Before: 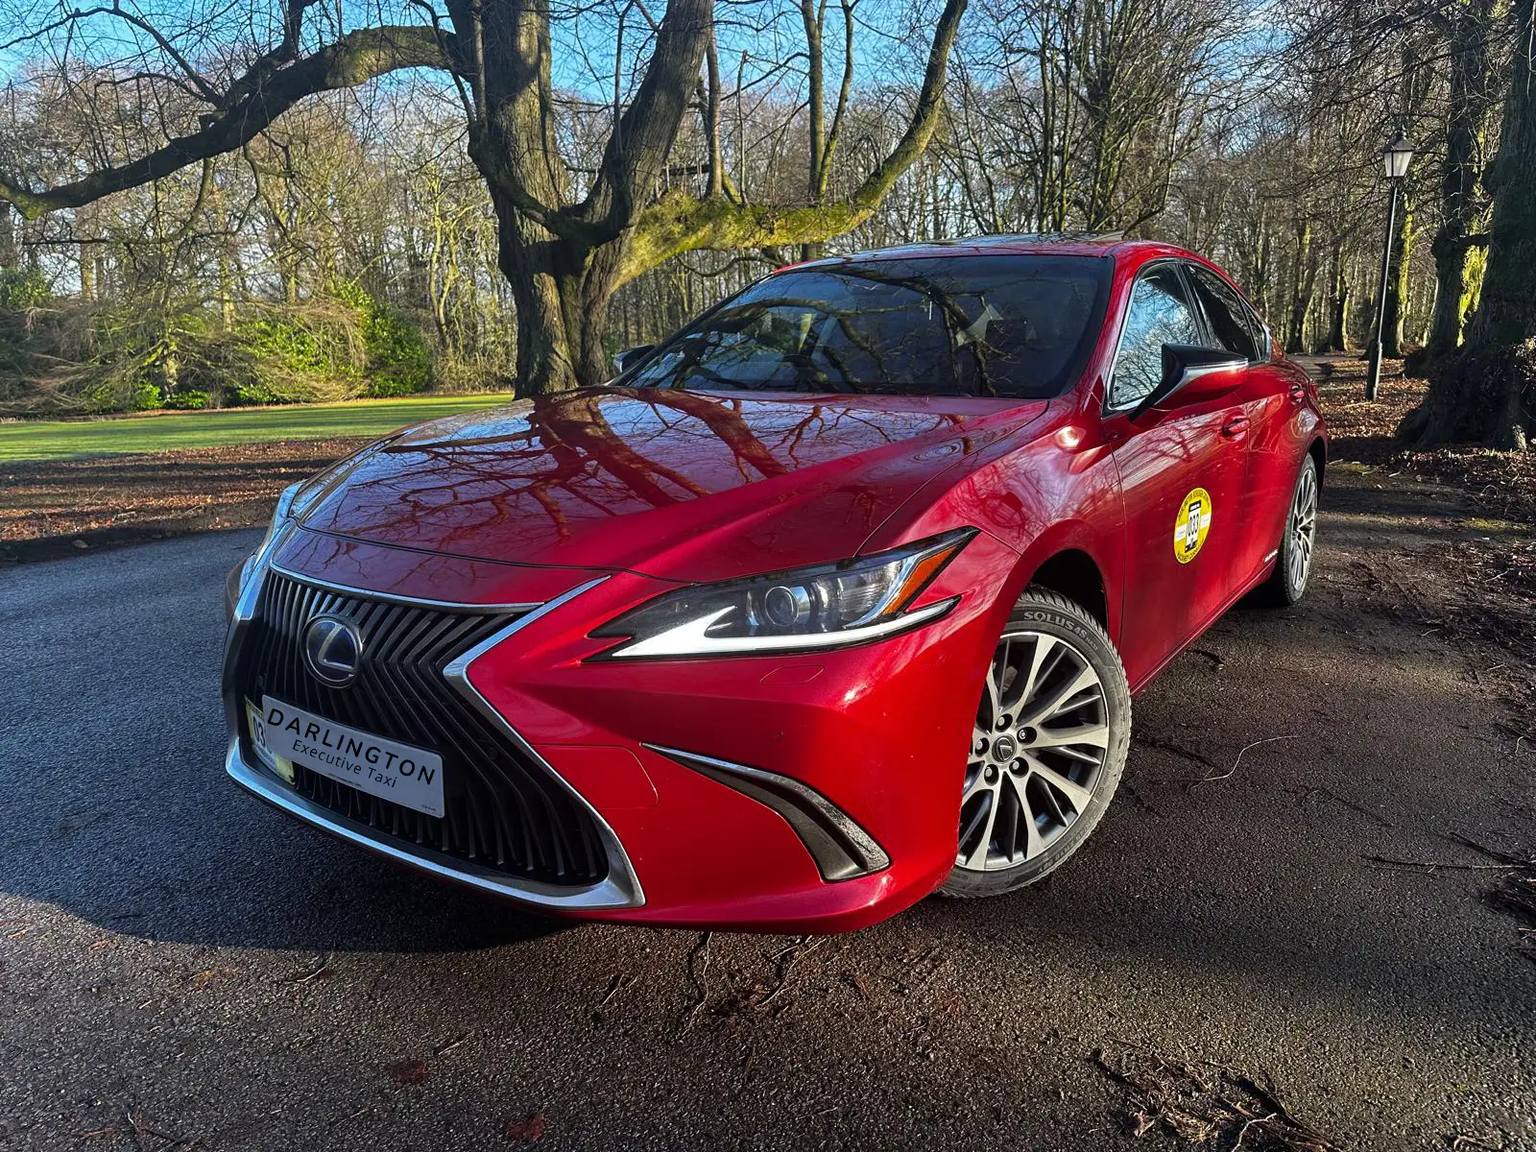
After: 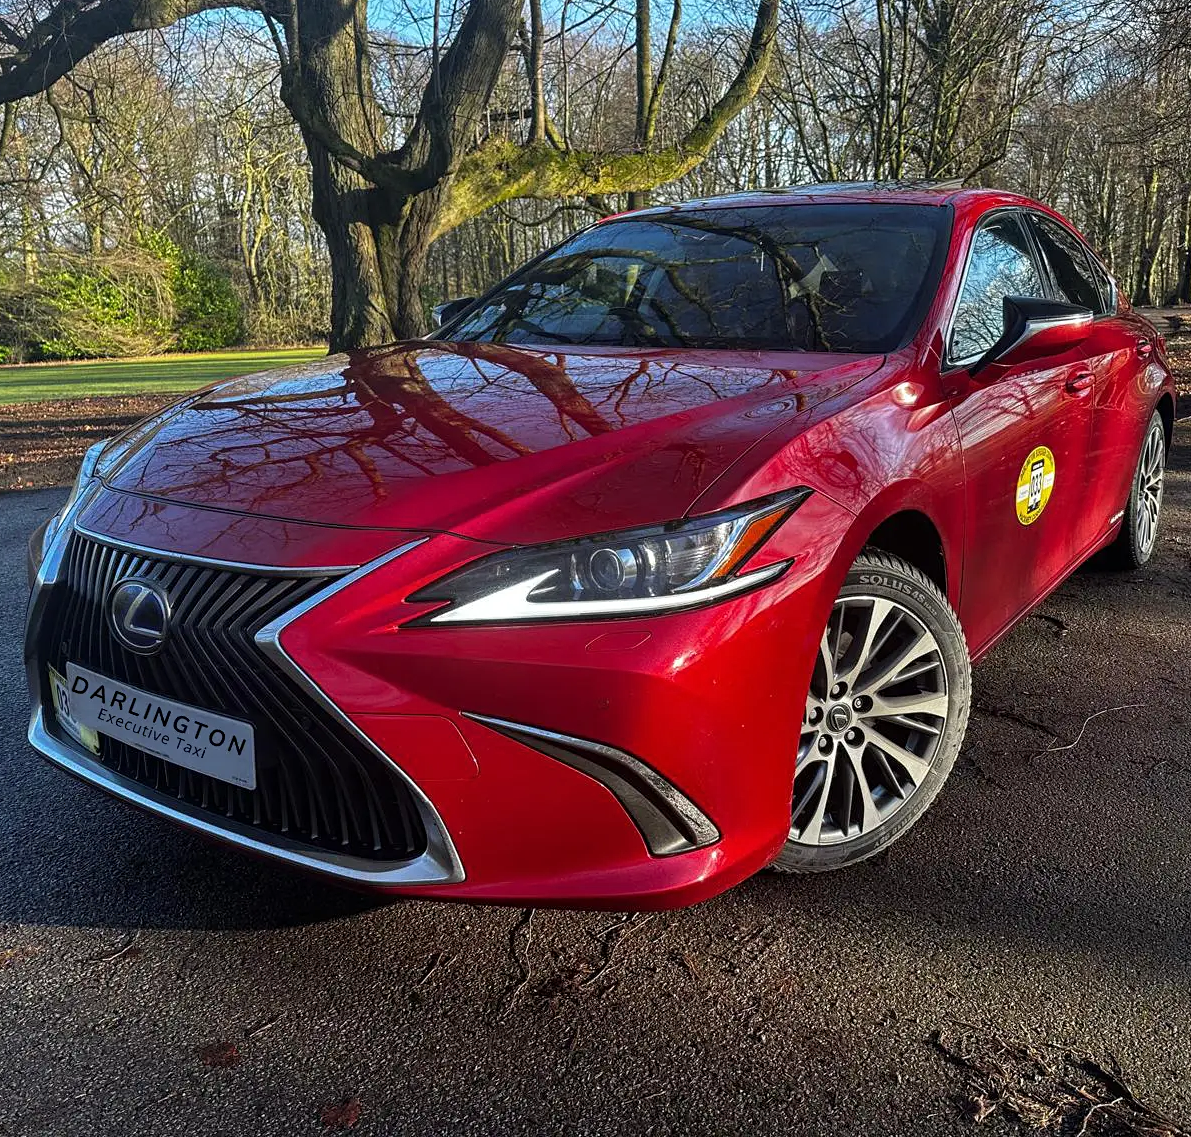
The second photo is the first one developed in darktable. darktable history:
crop and rotate: left 12.946%, top 5.245%, right 12.582%
contrast equalizer: y [[0.5 ×4, 0.467, 0.376], [0.5 ×6], [0.5 ×6], [0 ×6], [0 ×6]], mix -0.996
